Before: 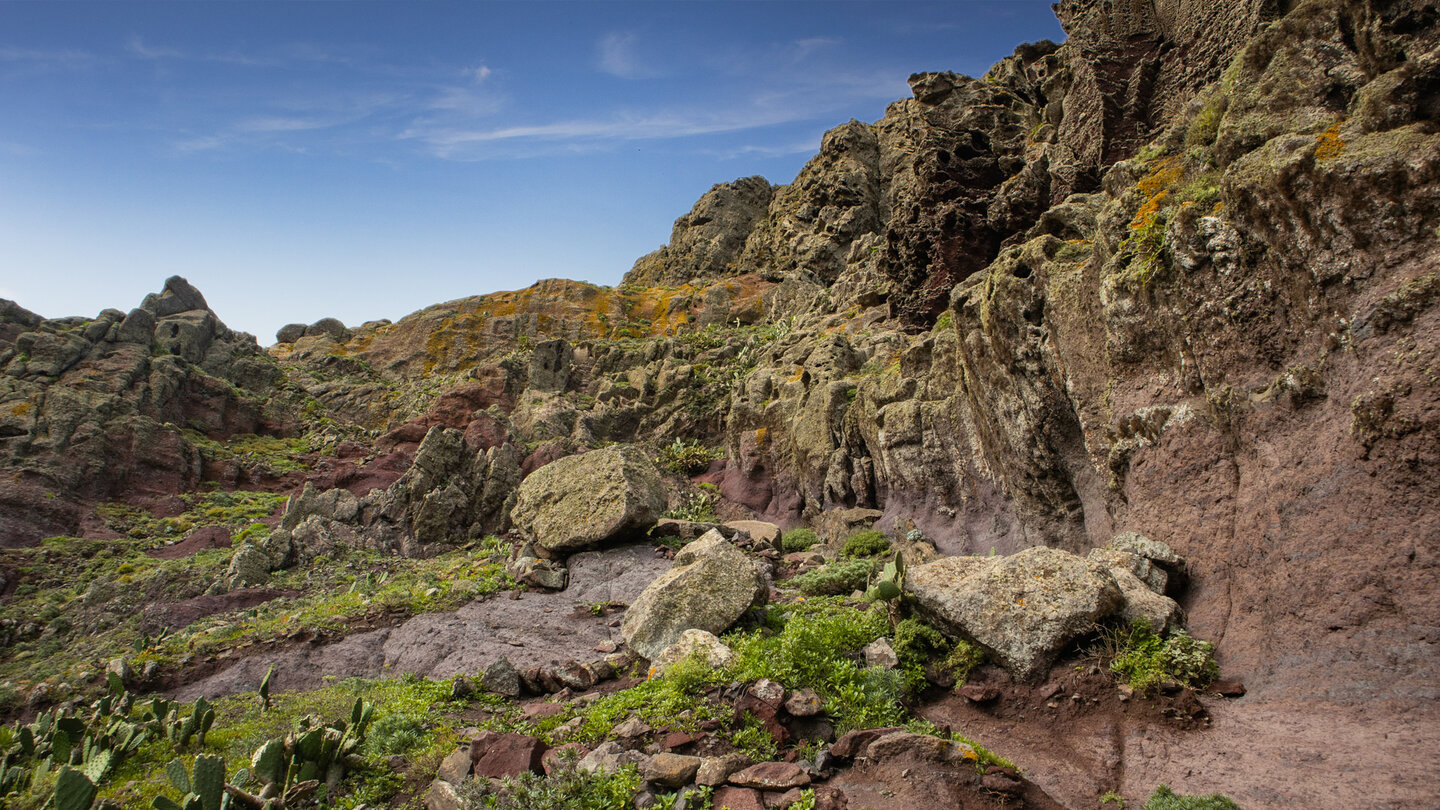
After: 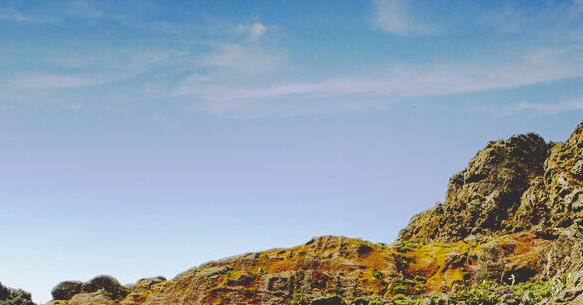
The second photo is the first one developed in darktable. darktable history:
crop: left 15.64%, top 5.429%, right 43.828%, bottom 56.81%
base curve: curves: ch0 [(0.065, 0.026) (0.236, 0.358) (0.53, 0.546) (0.777, 0.841) (0.924, 0.992)], preserve colors none
